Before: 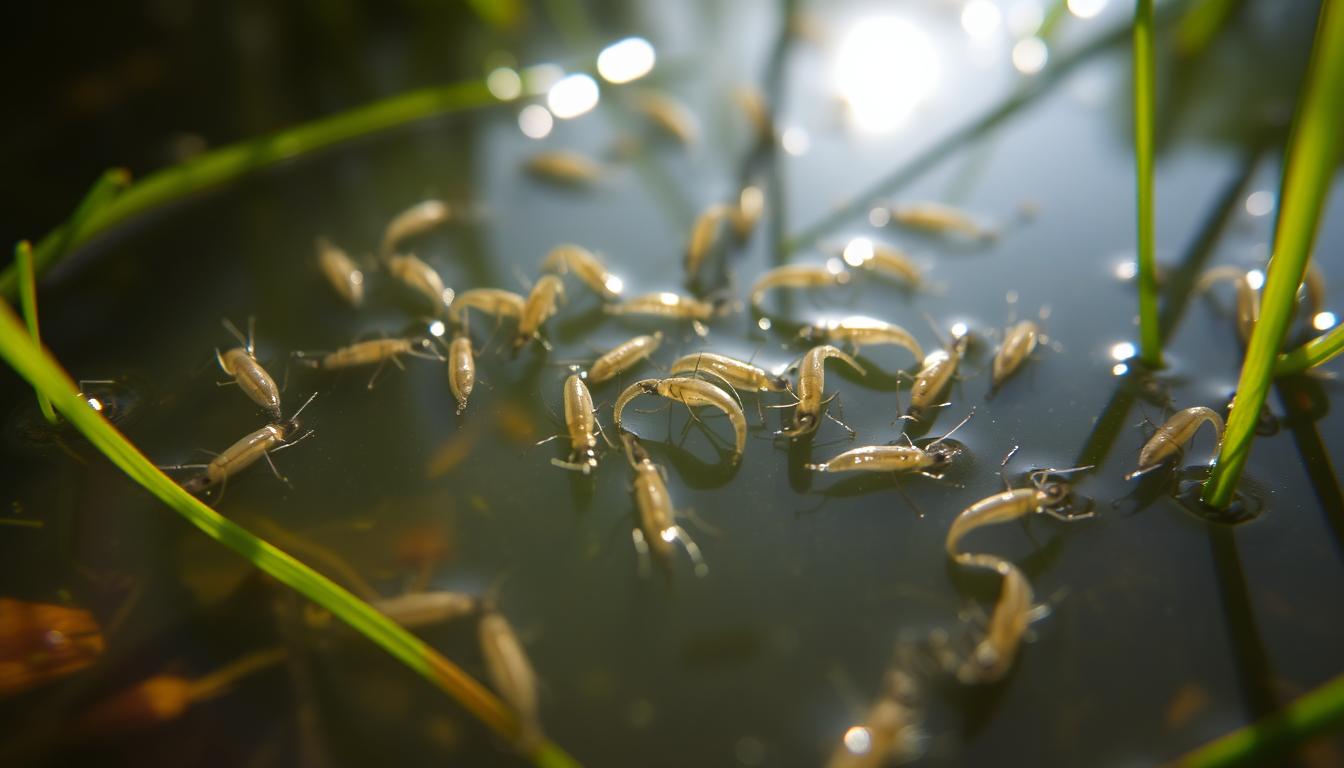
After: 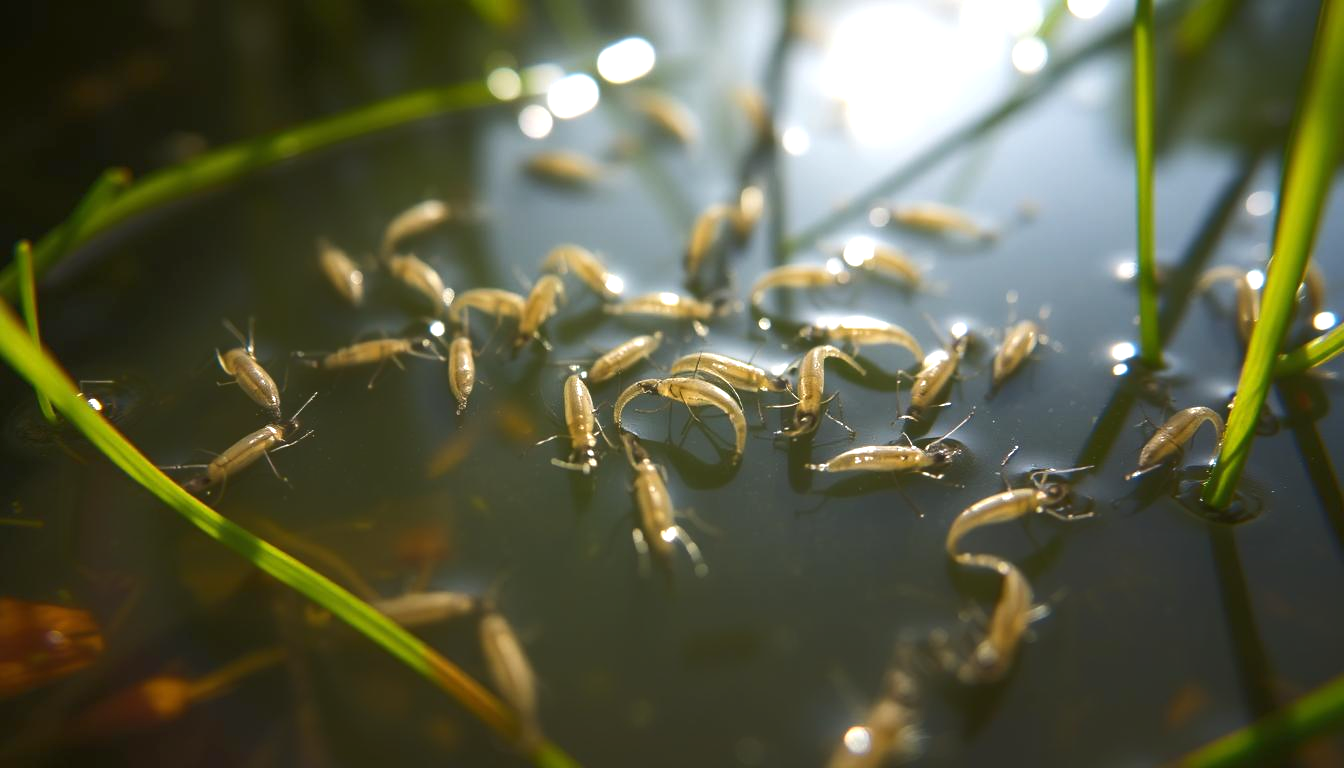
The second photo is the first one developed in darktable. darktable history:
rgb curve: curves: ch0 [(0, 0) (0.093, 0.159) (0.241, 0.265) (0.414, 0.42) (1, 1)], compensate middle gray true, preserve colors basic power
tone equalizer: -8 EV -0.417 EV, -7 EV -0.389 EV, -6 EV -0.333 EV, -5 EV -0.222 EV, -3 EV 0.222 EV, -2 EV 0.333 EV, -1 EV 0.389 EV, +0 EV 0.417 EV, edges refinement/feathering 500, mask exposure compensation -1.57 EV, preserve details no
